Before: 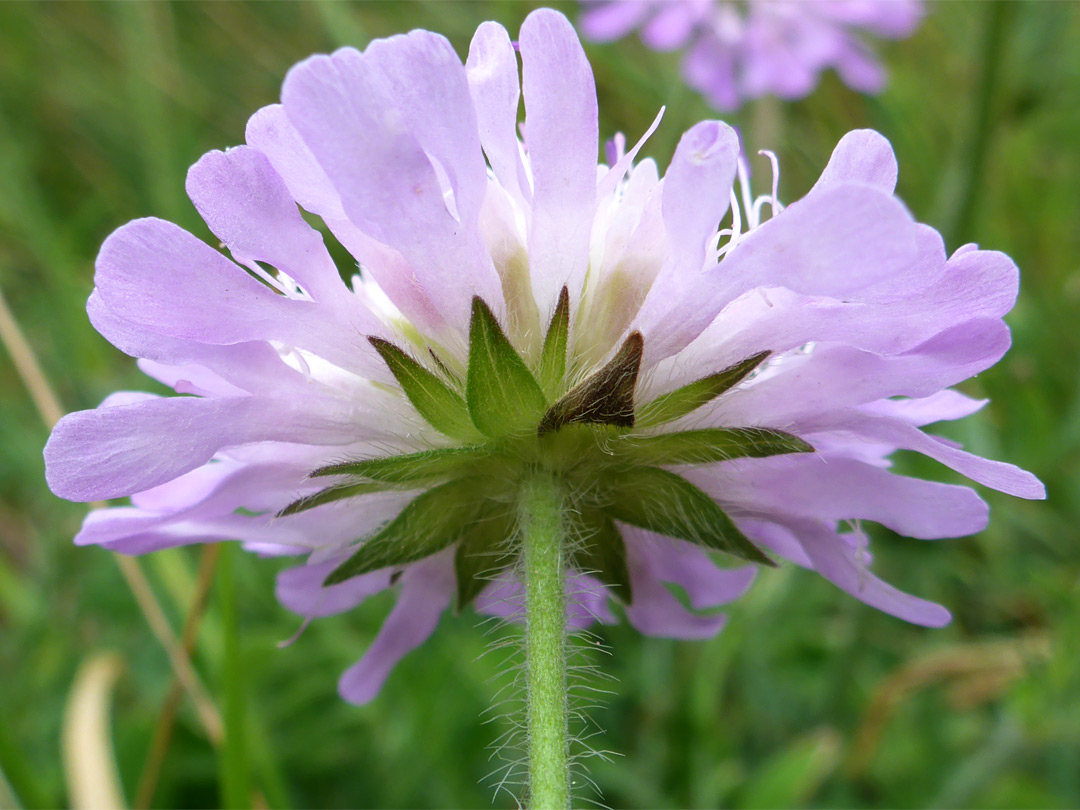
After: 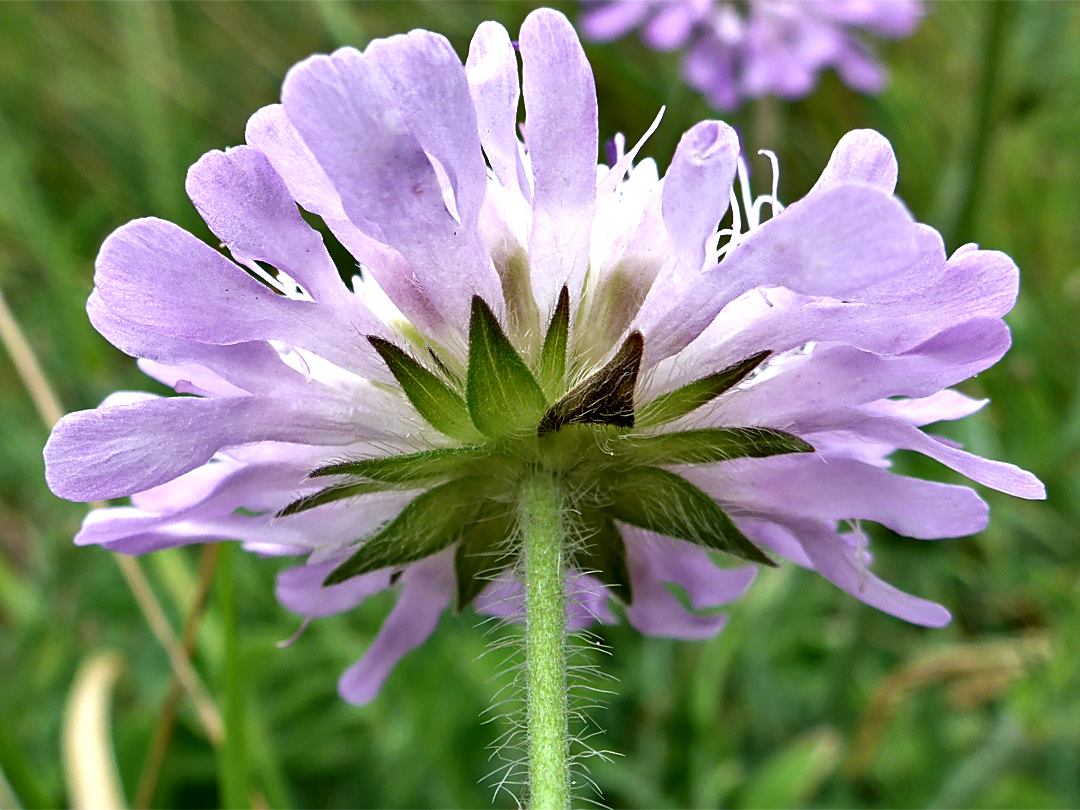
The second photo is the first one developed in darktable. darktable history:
contrast equalizer: octaves 7, y [[0.545, 0.572, 0.59, 0.59, 0.571, 0.545], [0.5 ×6], [0.5 ×6], [0 ×6], [0 ×6]]
shadows and highlights: radius 105.83, shadows 40.66, highlights -71.45, low approximation 0.01, soften with gaussian
sharpen: on, module defaults
exposure: exposure 0.163 EV, compensate highlight preservation false
